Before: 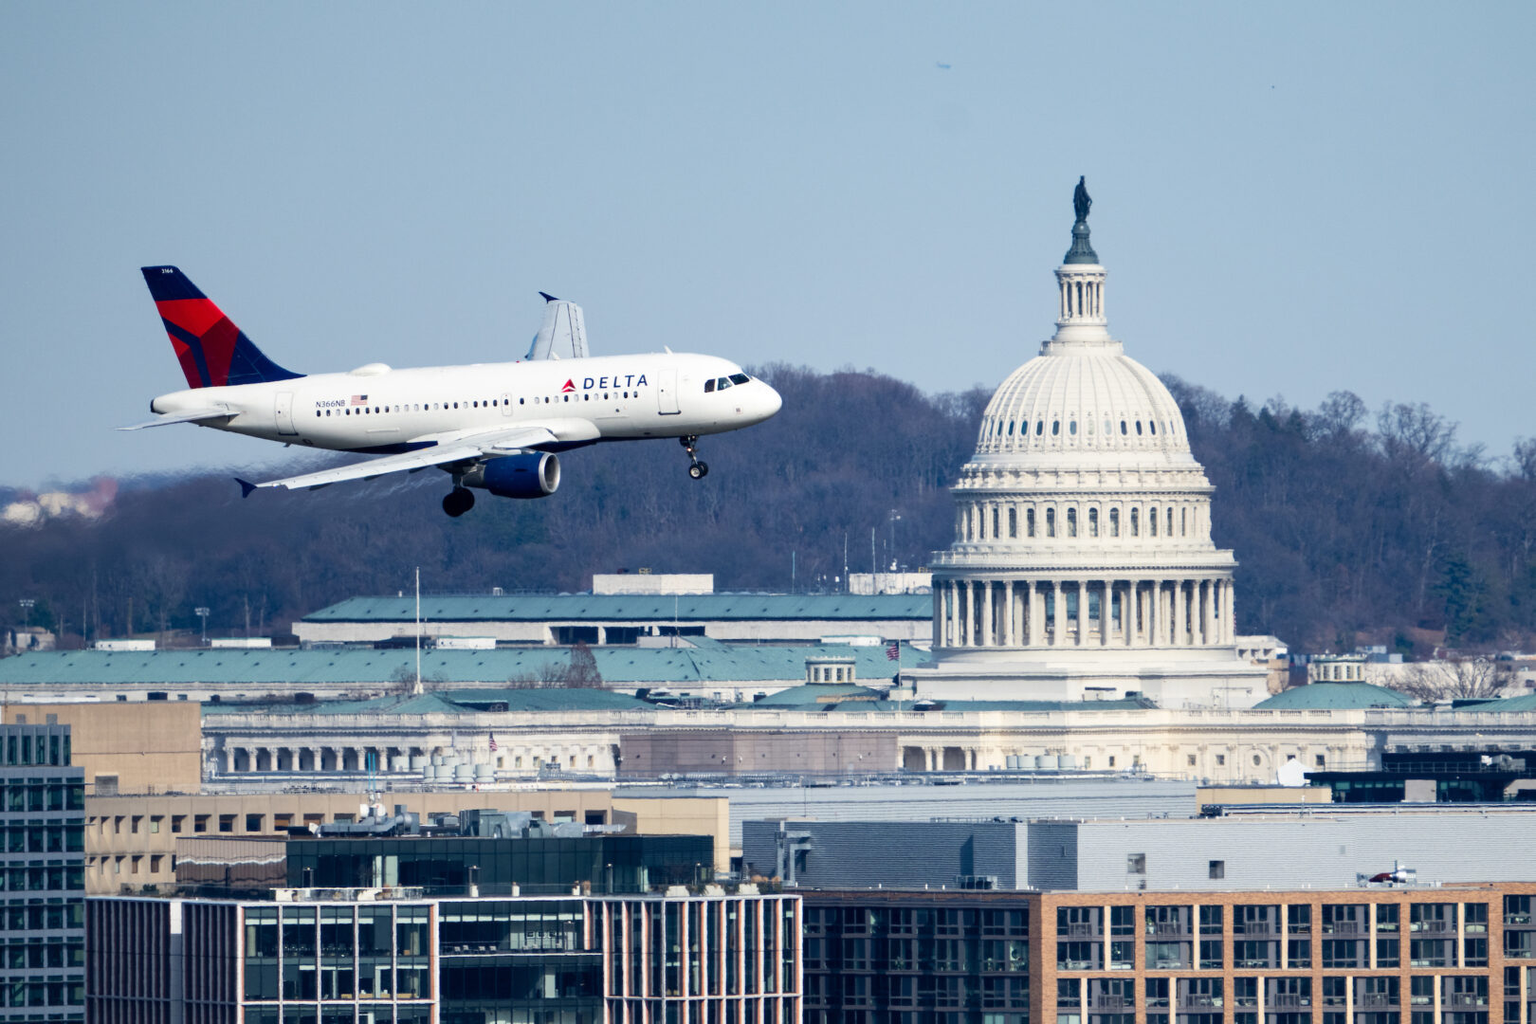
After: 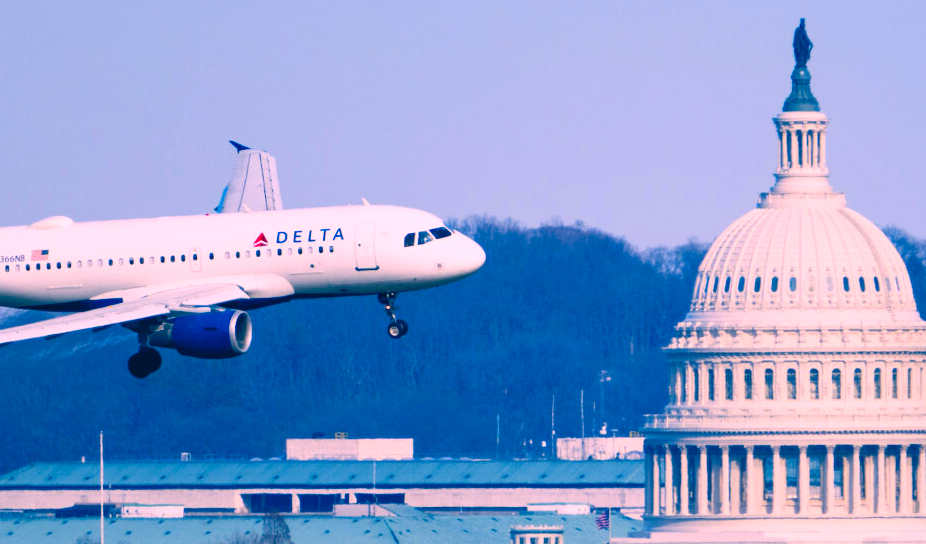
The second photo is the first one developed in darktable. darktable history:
crop: left 20.932%, top 15.471%, right 21.848%, bottom 34.081%
color contrast: green-magenta contrast 1.1, blue-yellow contrast 1.1, unbound 0
color correction: highlights a* 17.03, highlights b* 0.205, shadows a* -15.38, shadows b* -14.56, saturation 1.5
